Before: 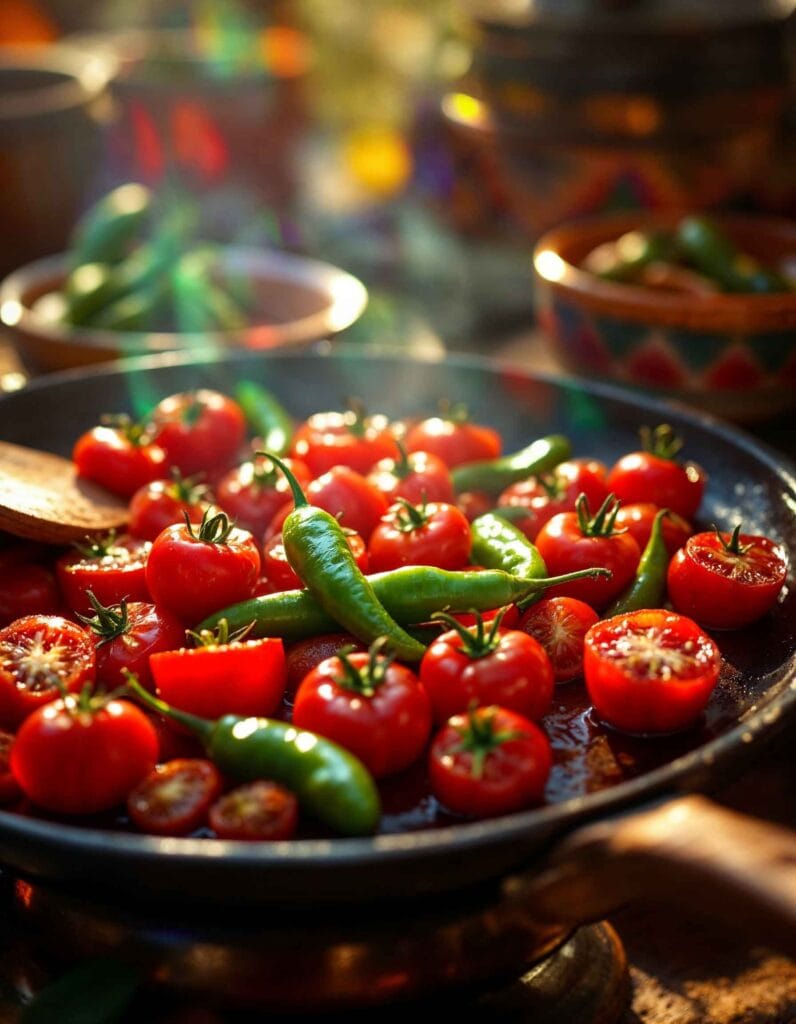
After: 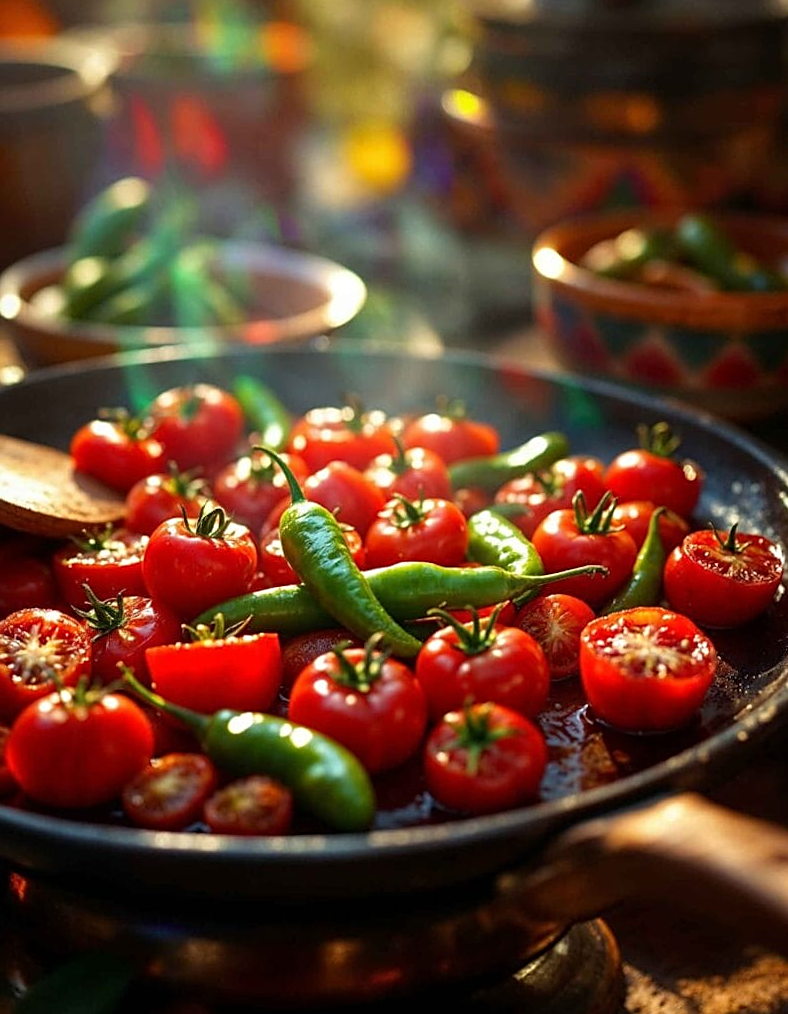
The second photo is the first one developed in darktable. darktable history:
crop and rotate: angle -0.417°
sharpen: on, module defaults
